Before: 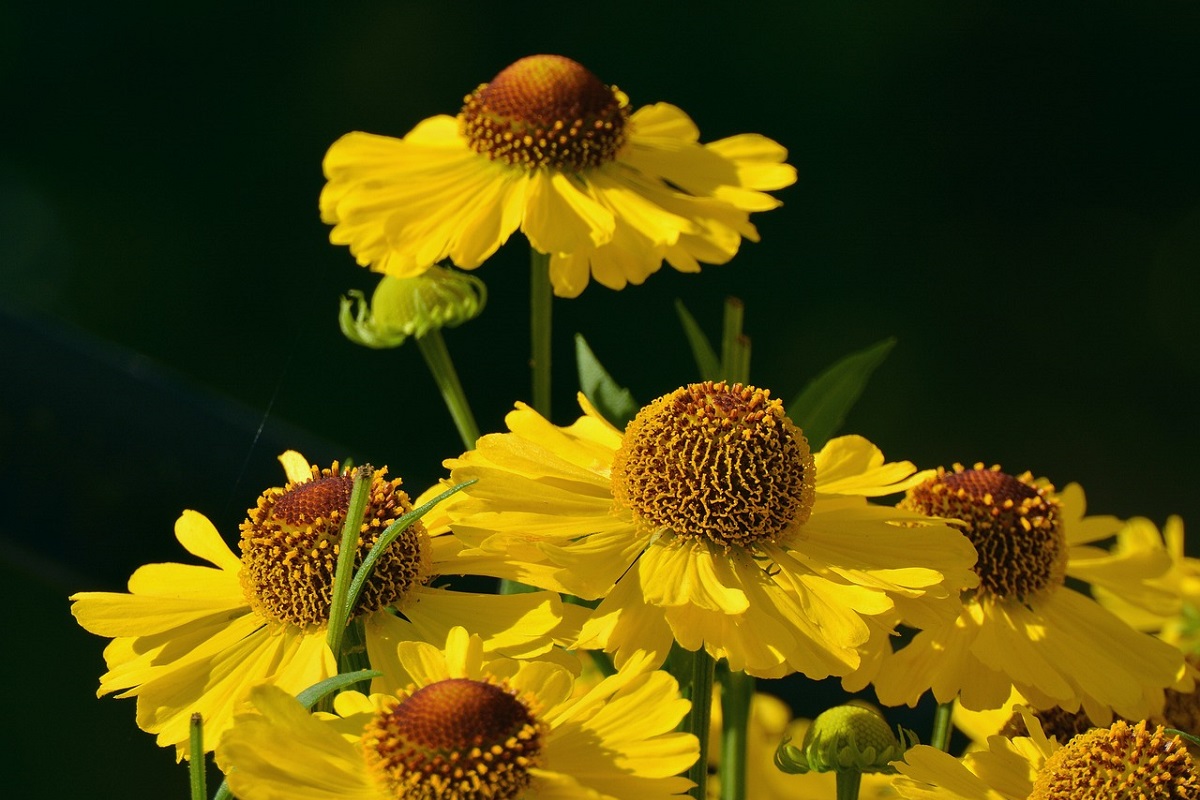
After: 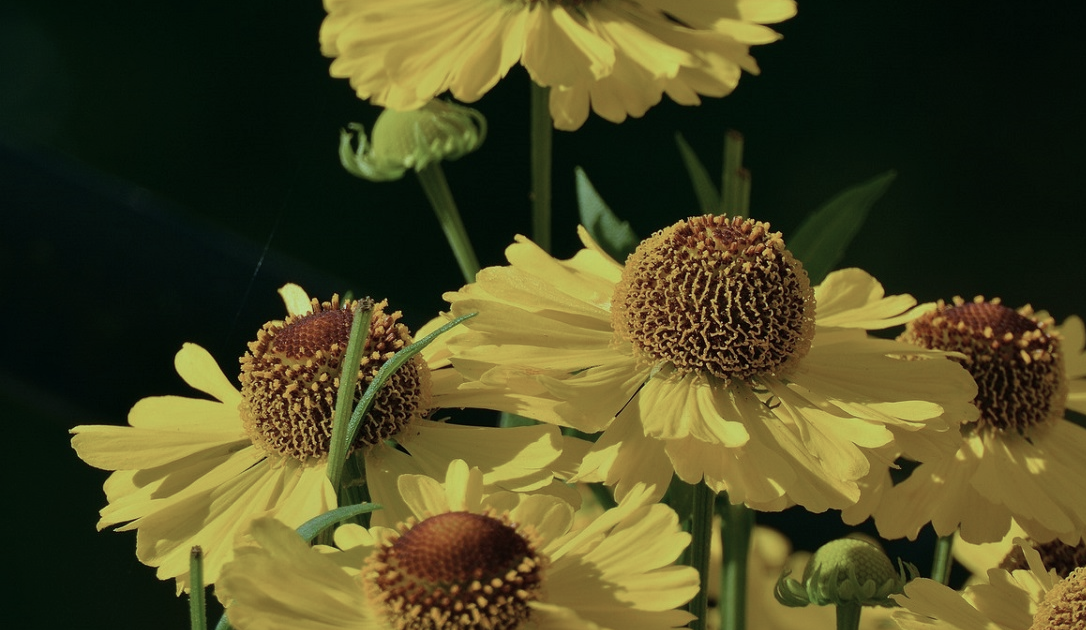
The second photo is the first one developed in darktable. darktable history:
exposure: exposure -0.492 EV, compensate highlight preservation false
contrast brightness saturation: saturation 0.13
crop: top 20.916%, right 9.437%, bottom 0.316%
color correction: highlights a* -12.64, highlights b* -18.1, saturation 0.7
